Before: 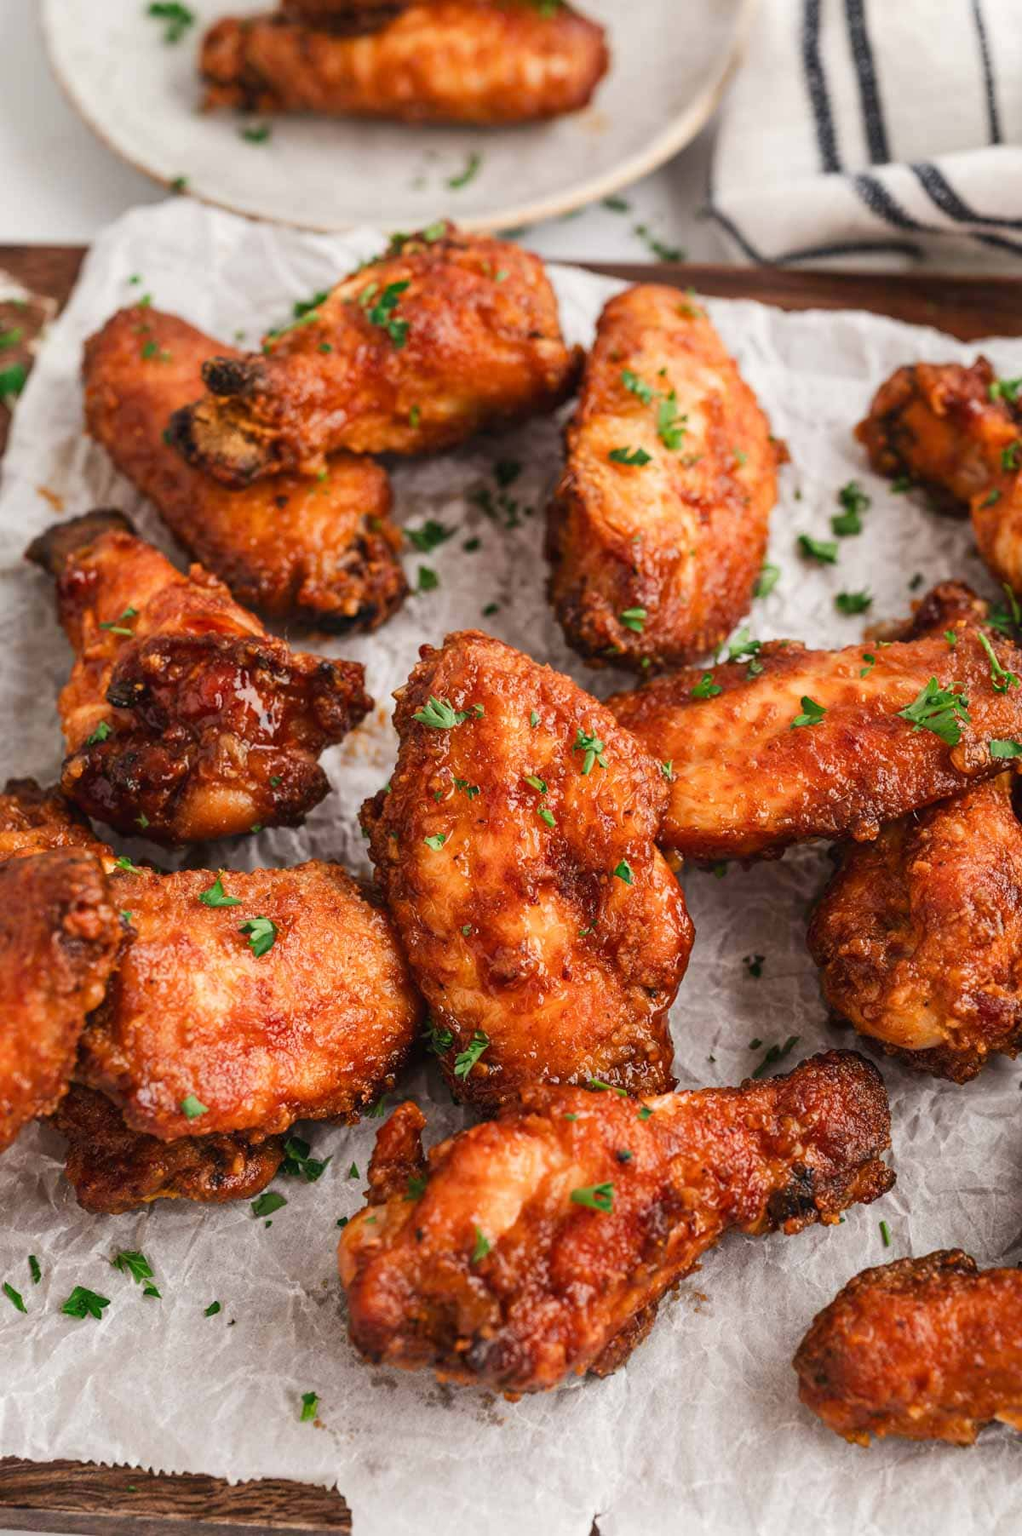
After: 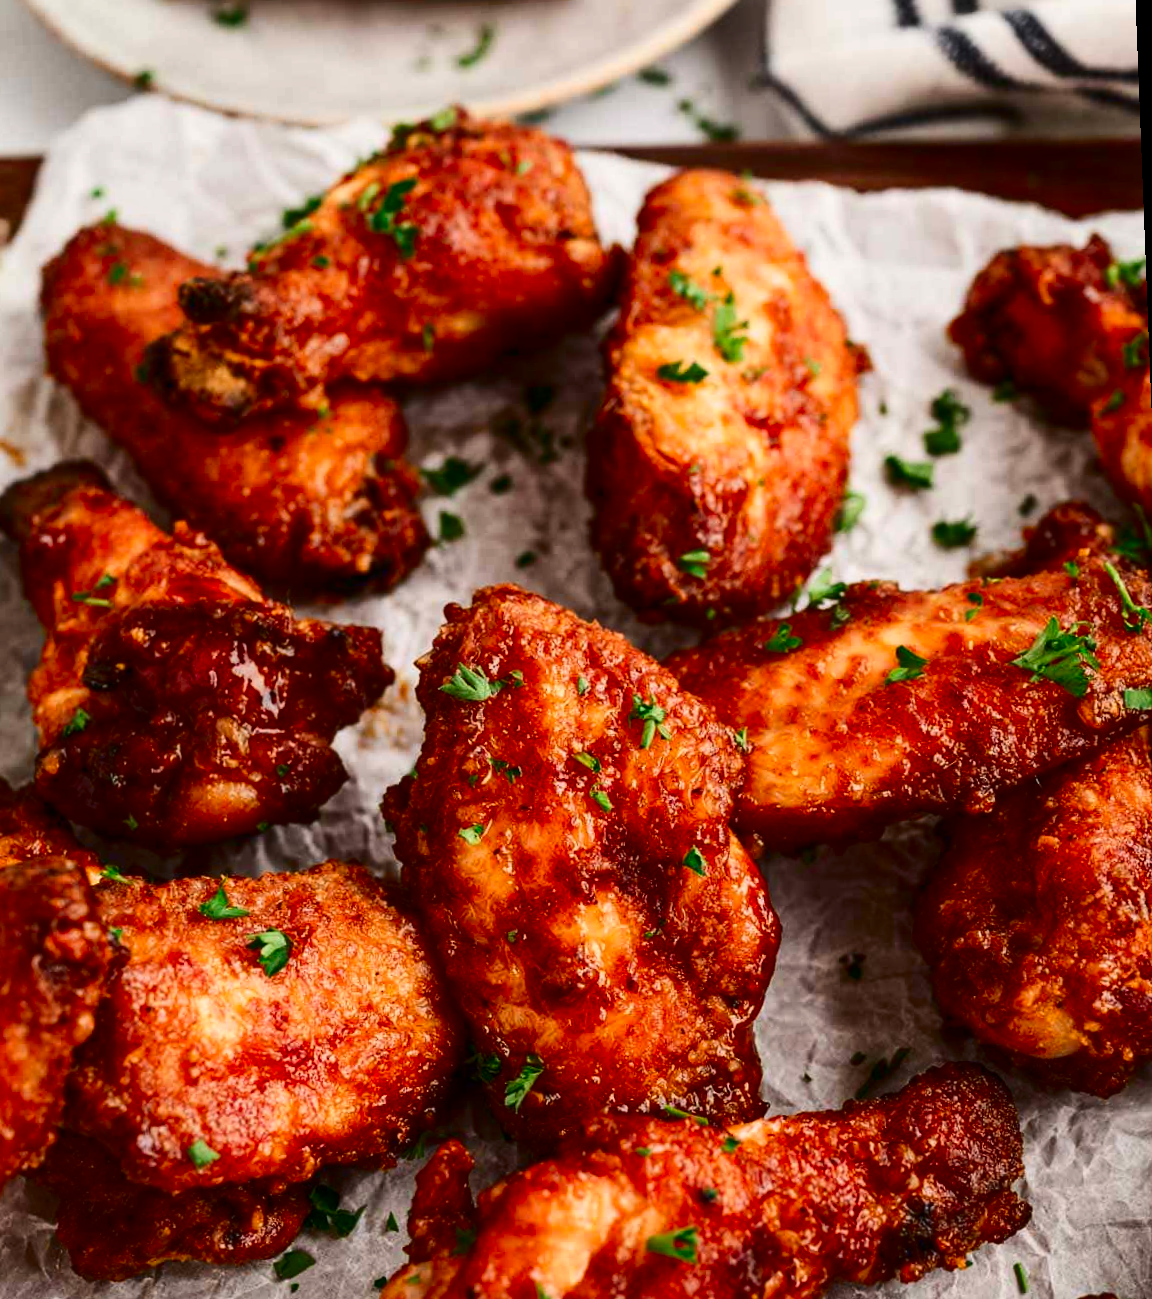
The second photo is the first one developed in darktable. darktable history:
crop: left 5.596%, top 10.314%, right 3.534%, bottom 19.395%
tone equalizer: on, module defaults
rotate and perspective: rotation -2.22°, lens shift (horizontal) -0.022, automatic cropping off
contrast brightness saturation: contrast 0.22, brightness -0.19, saturation 0.24
